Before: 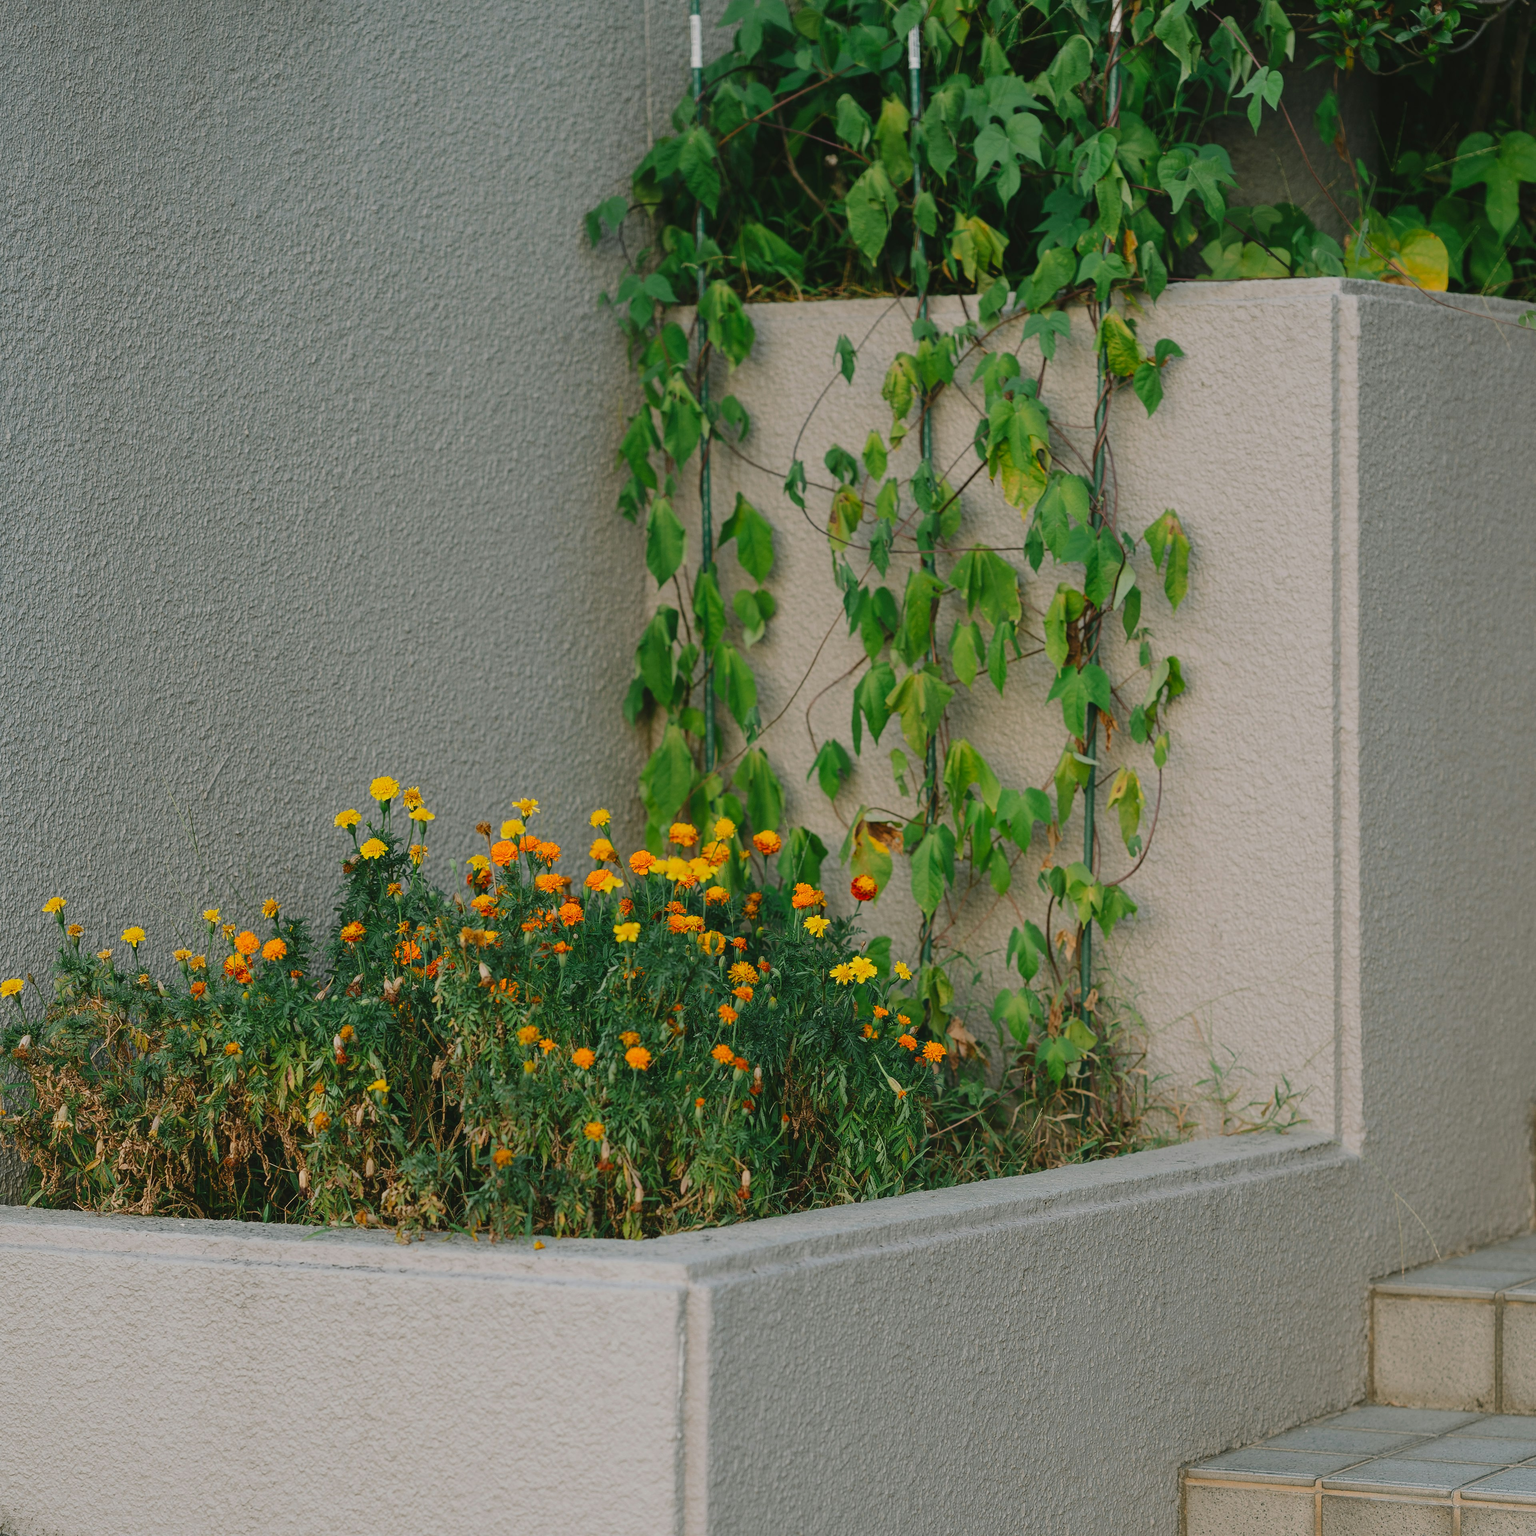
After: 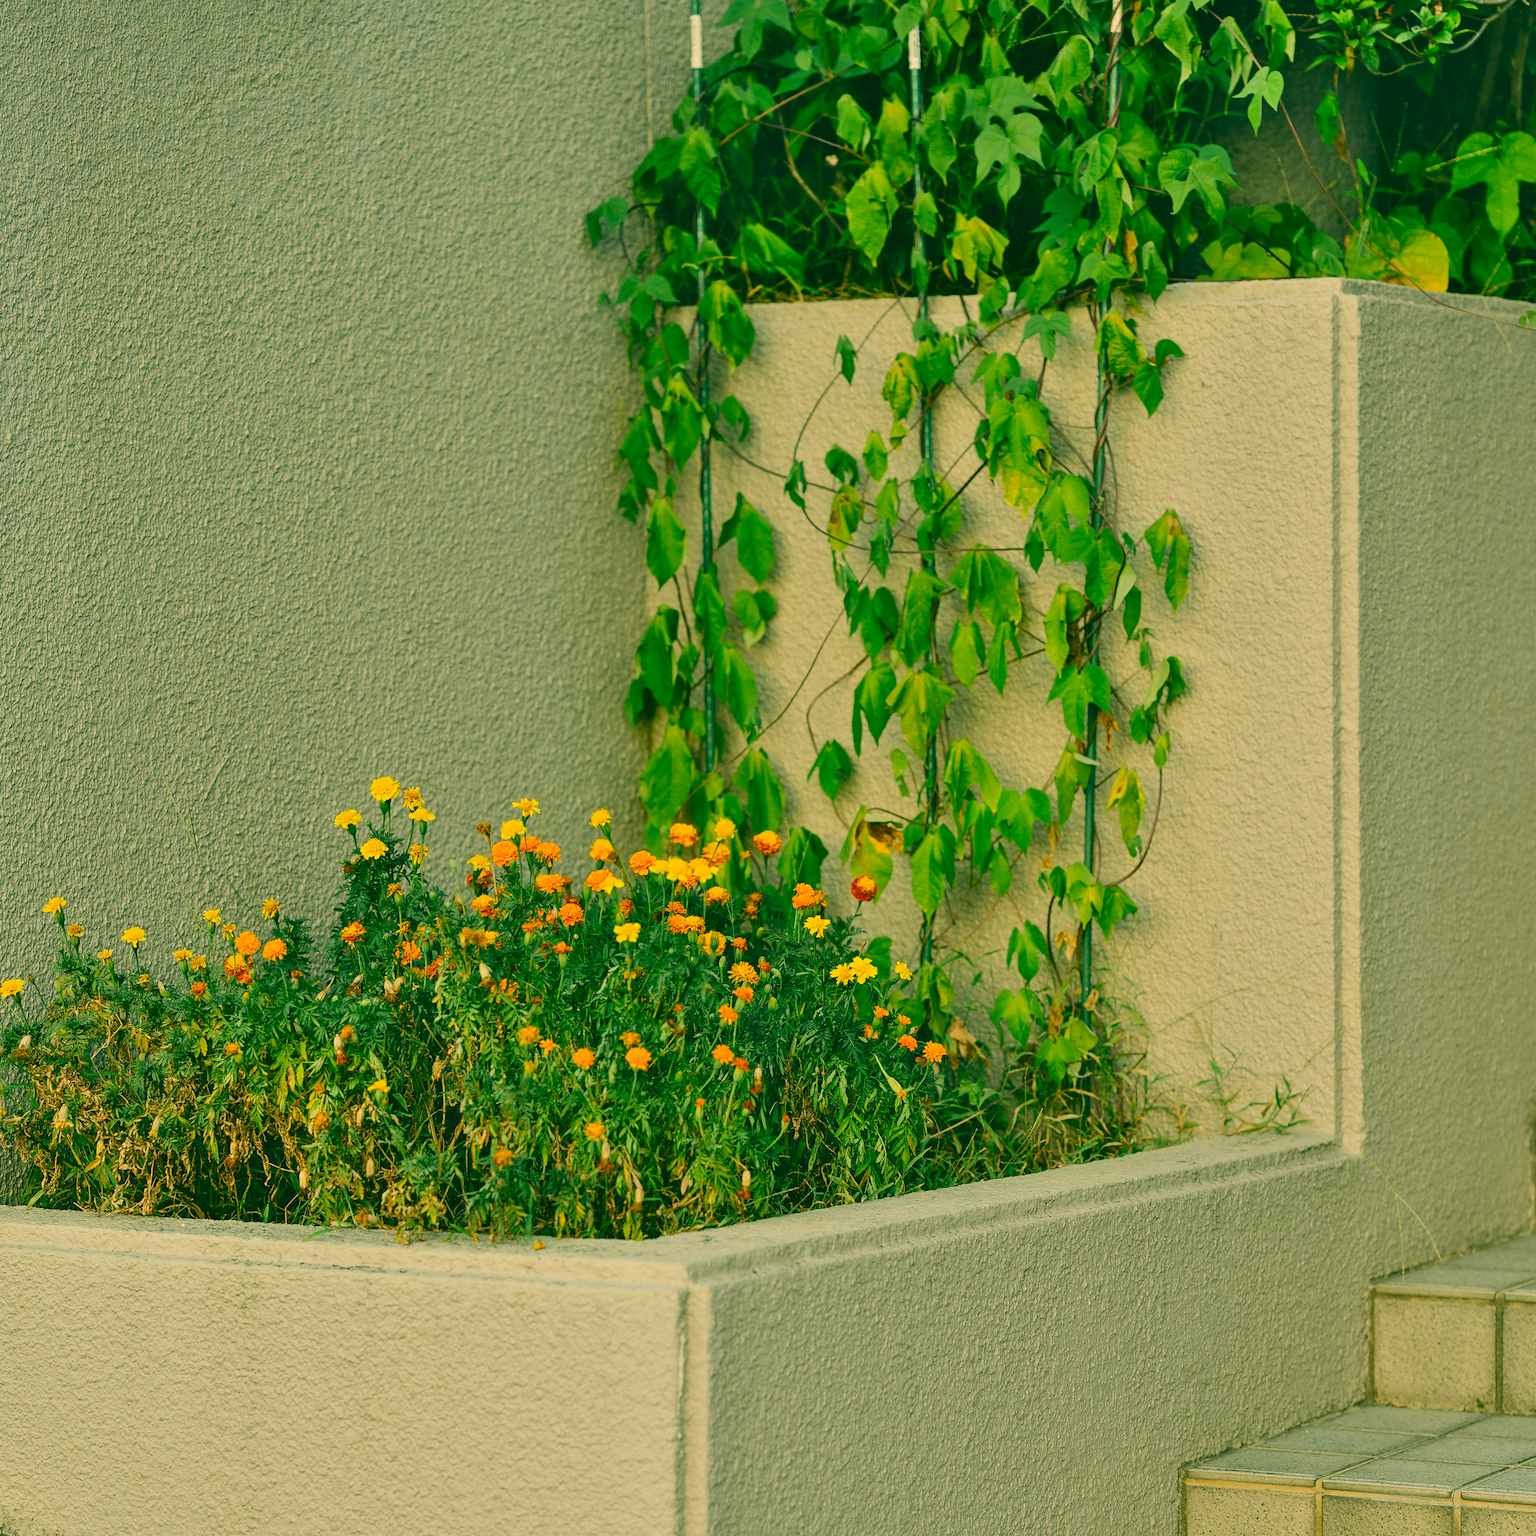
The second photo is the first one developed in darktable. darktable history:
contrast brightness saturation: contrast 0.2, brightness 0.16, saturation 0.22
shadows and highlights: shadows 60, soften with gaussian
color correction: highlights a* 5.62, highlights b* 33.57, shadows a* -25.86, shadows b* 4.02
